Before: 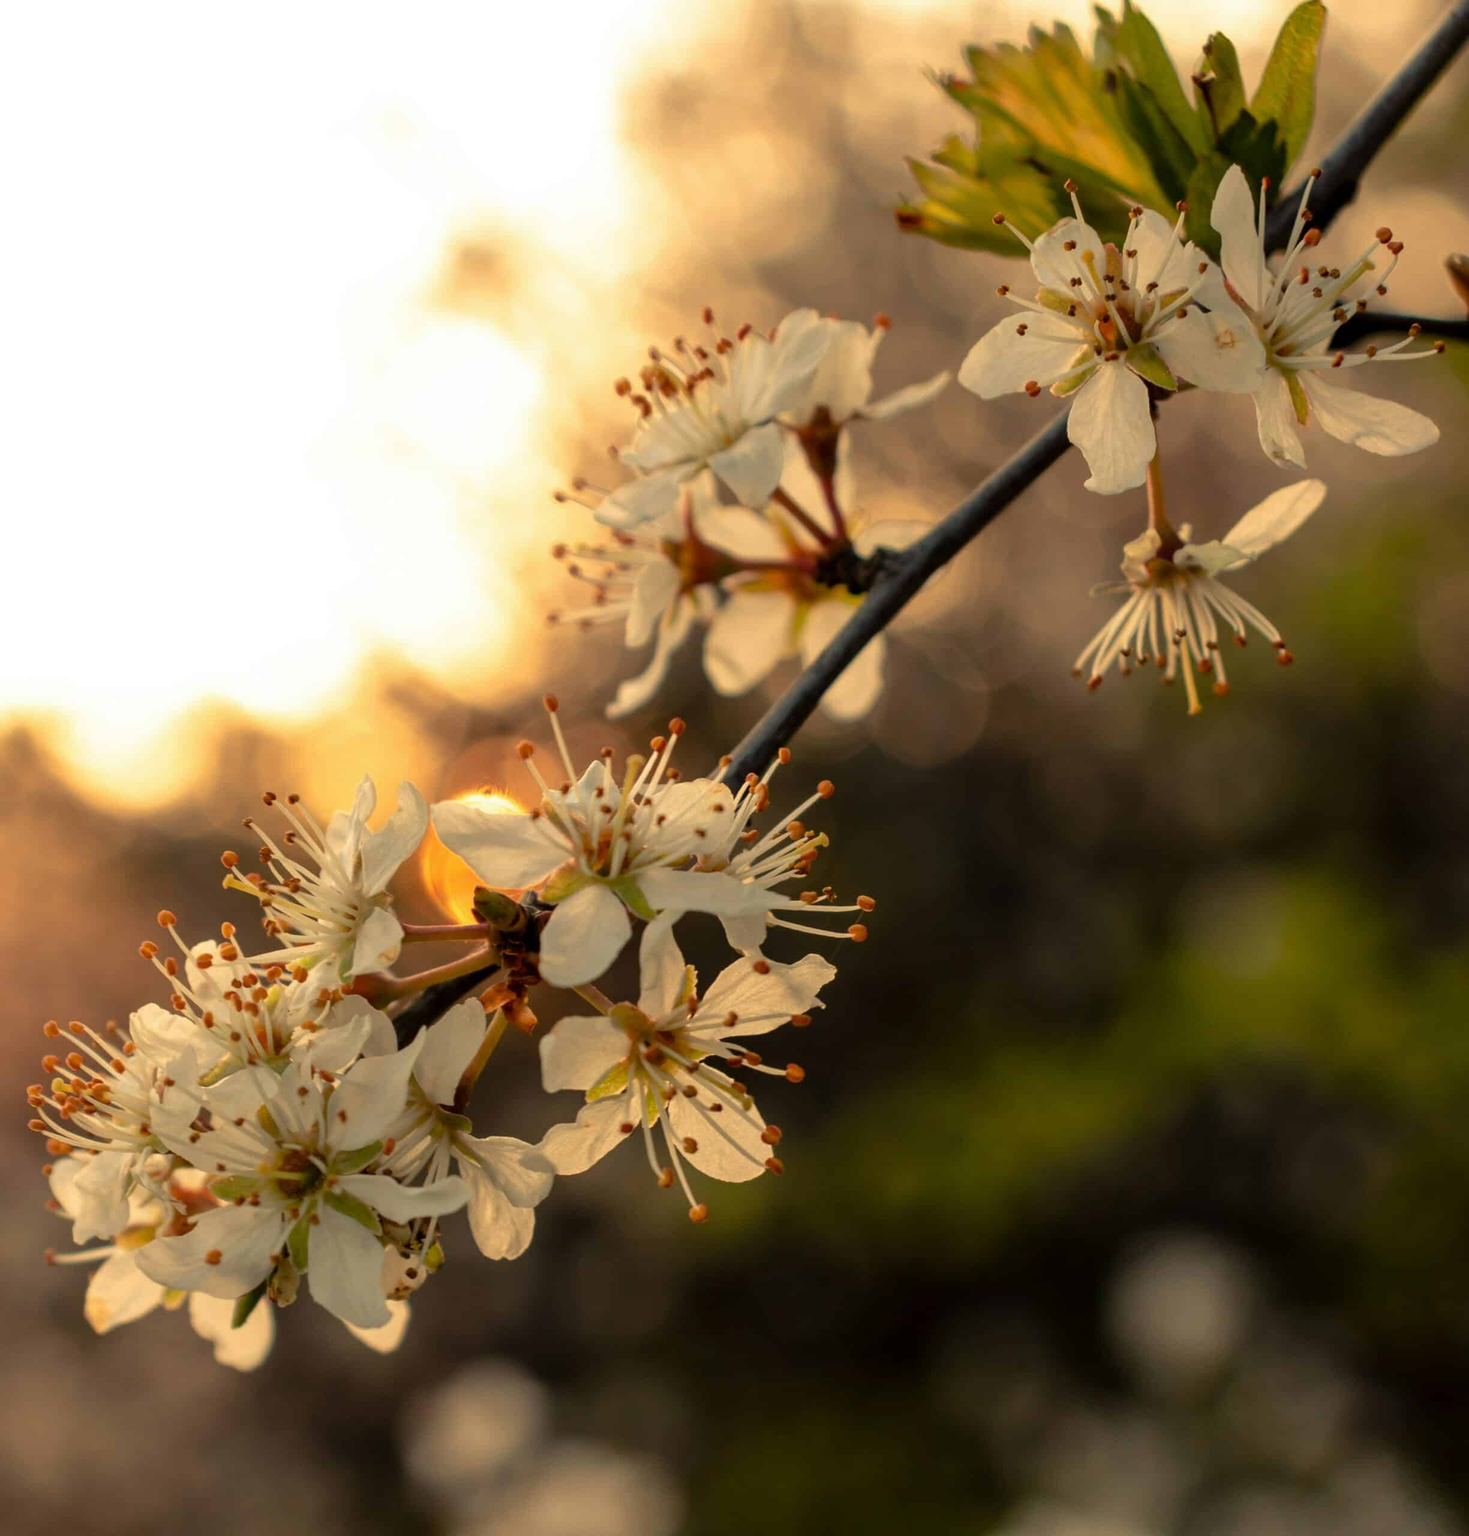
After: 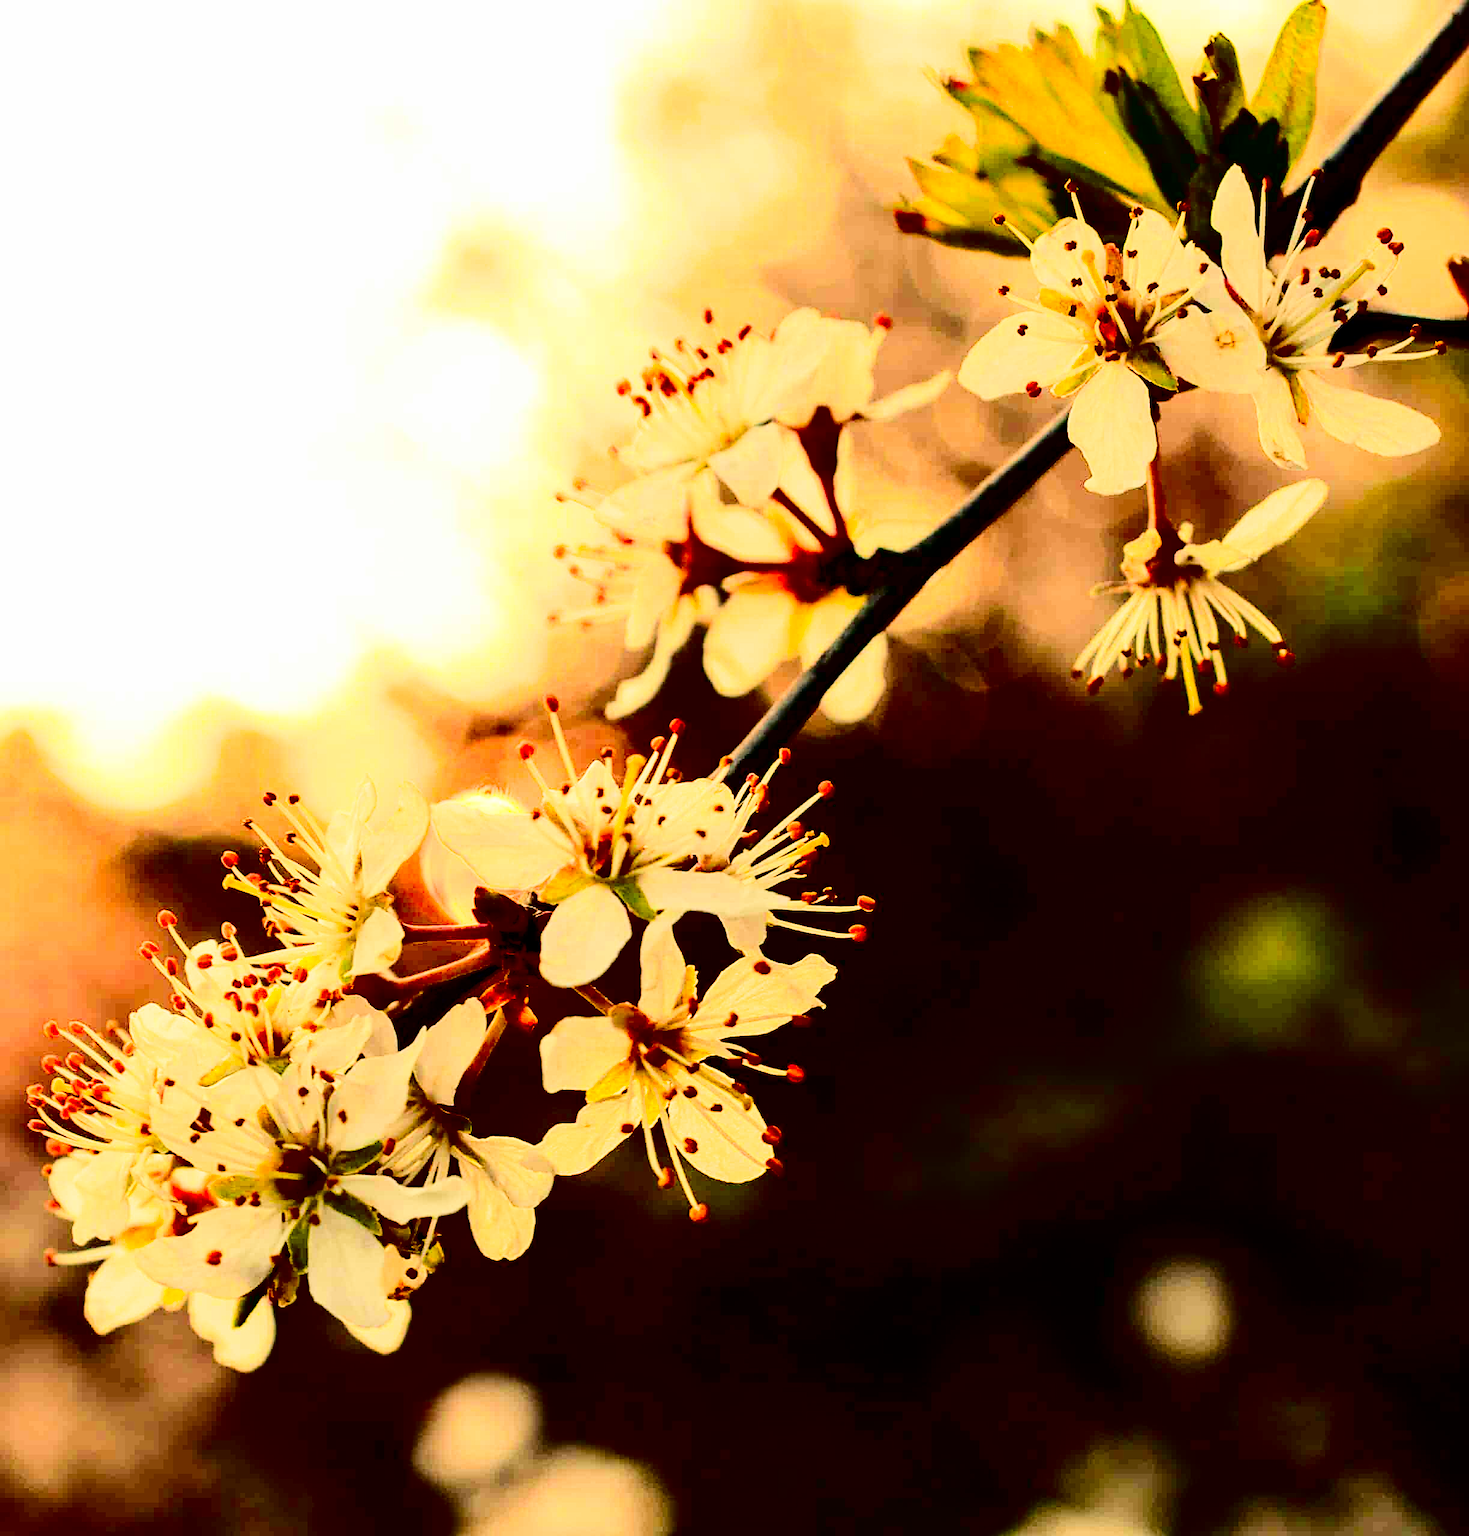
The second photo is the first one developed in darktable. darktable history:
sharpen: on, module defaults
exposure: exposure 1.496 EV, compensate highlight preservation false
contrast brightness saturation: contrast 0.752, brightness -0.985, saturation 0.99
filmic rgb: black relative exposure -7.65 EV, white relative exposure 4.56 EV, hardness 3.61
